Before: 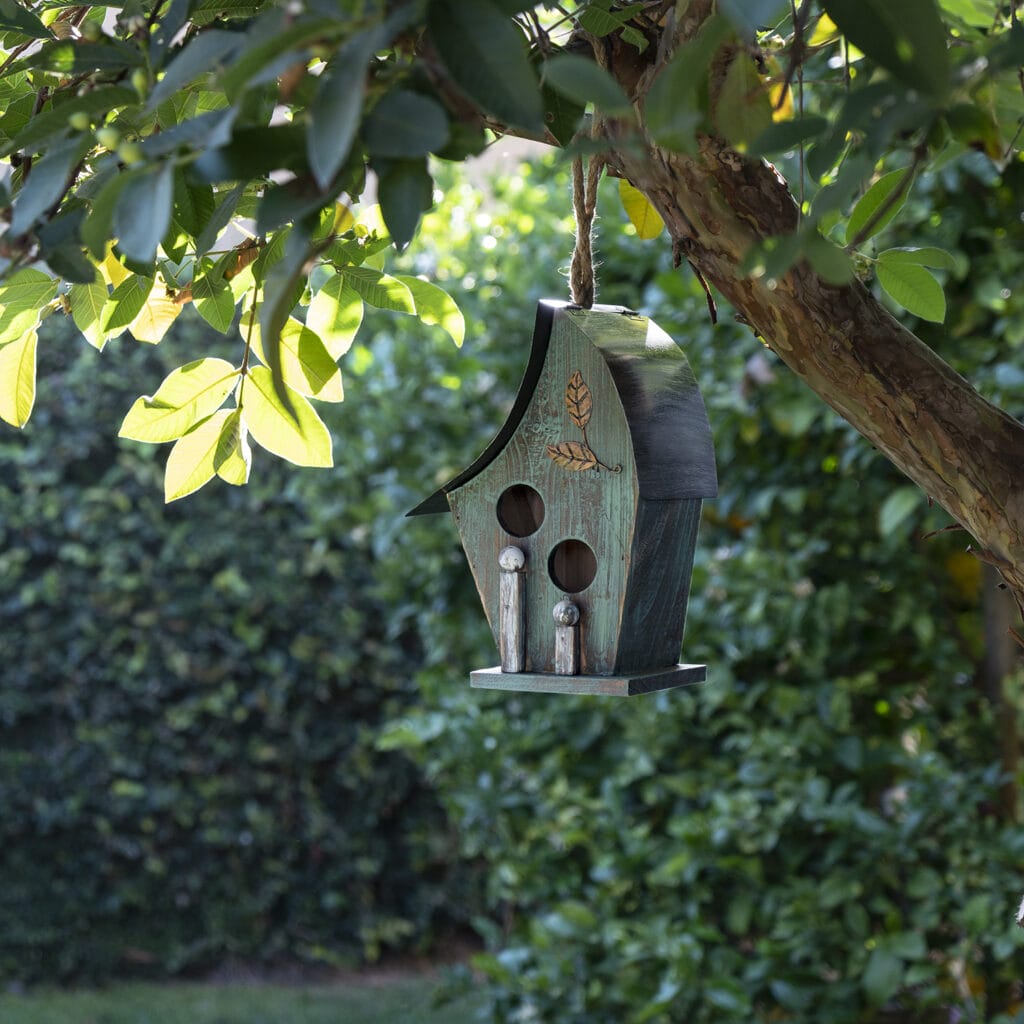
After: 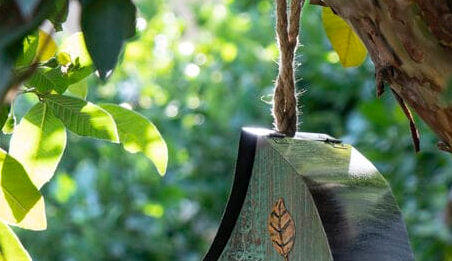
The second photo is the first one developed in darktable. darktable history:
crop: left 29.074%, top 16.863%, right 26.757%, bottom 57.568%
